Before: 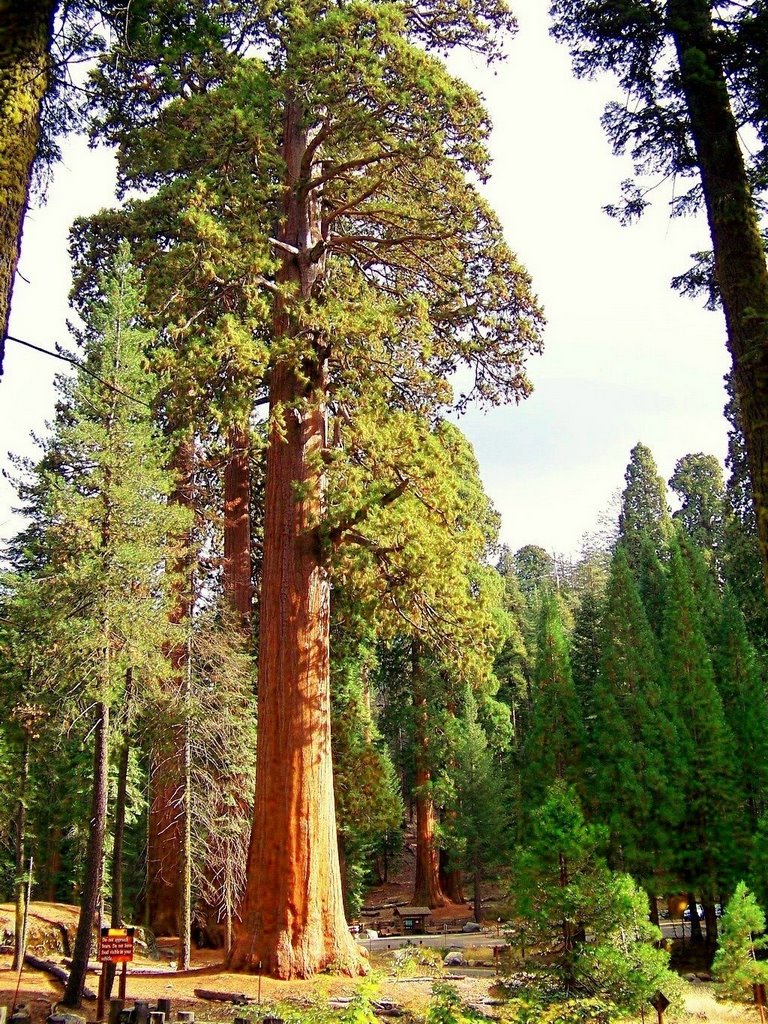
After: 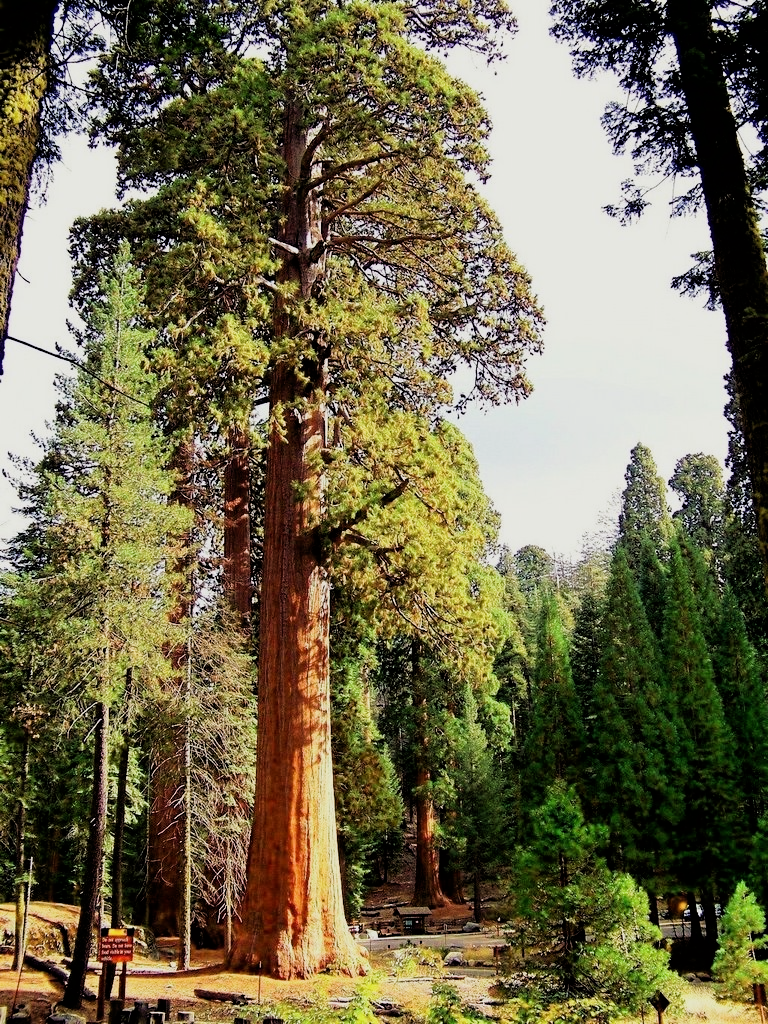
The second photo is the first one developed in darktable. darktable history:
filmic rgb: black relative exposure -5.12 EV, white relative exposure 3.54 EV, threshold 5.94 EV, hardness 3.17, contrast 1.194, highlights saturation mix -48.92%, enable highlight reconstruction true
exposure: compensate highlight preservation false
